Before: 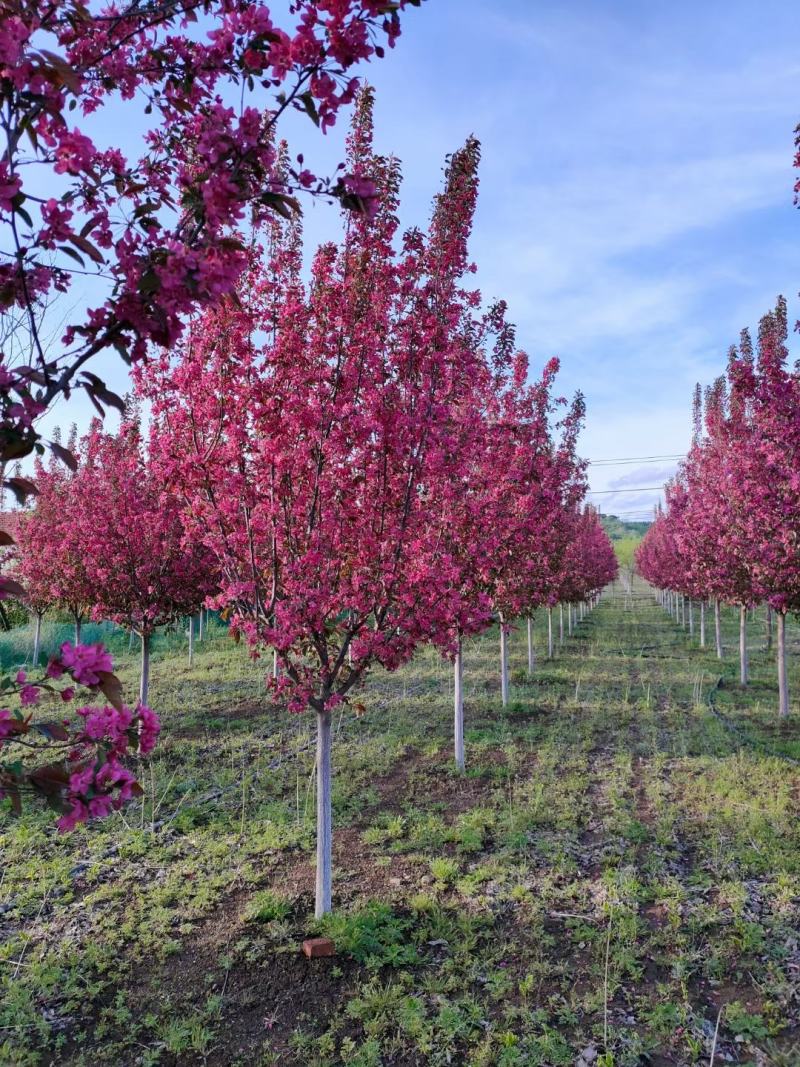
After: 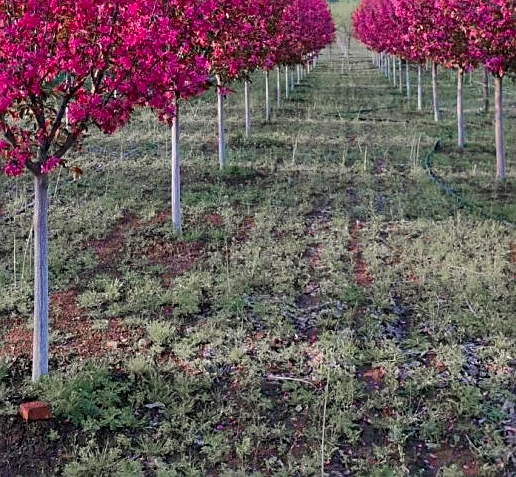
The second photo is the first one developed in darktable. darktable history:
color zones: curves: ch1 [(0, 0.708) (0.088, 0.648) (0.245, 0.187) (0.429, 0.326) (0.571, 0.498) (0.714, 0.5) (0.857, 0.5) (1, 0.708)]
crop and rotate: left 35.395%, top 50.372%, bottom 4.909%
sharpen: on, module defaults
velvia: on, module defaults
